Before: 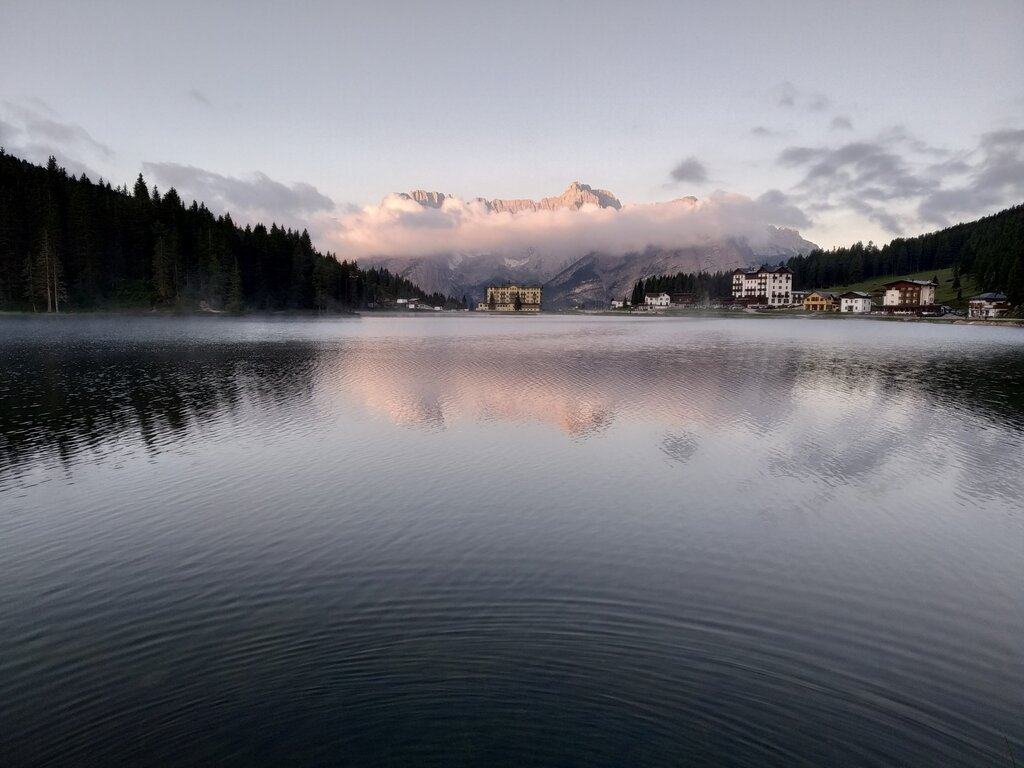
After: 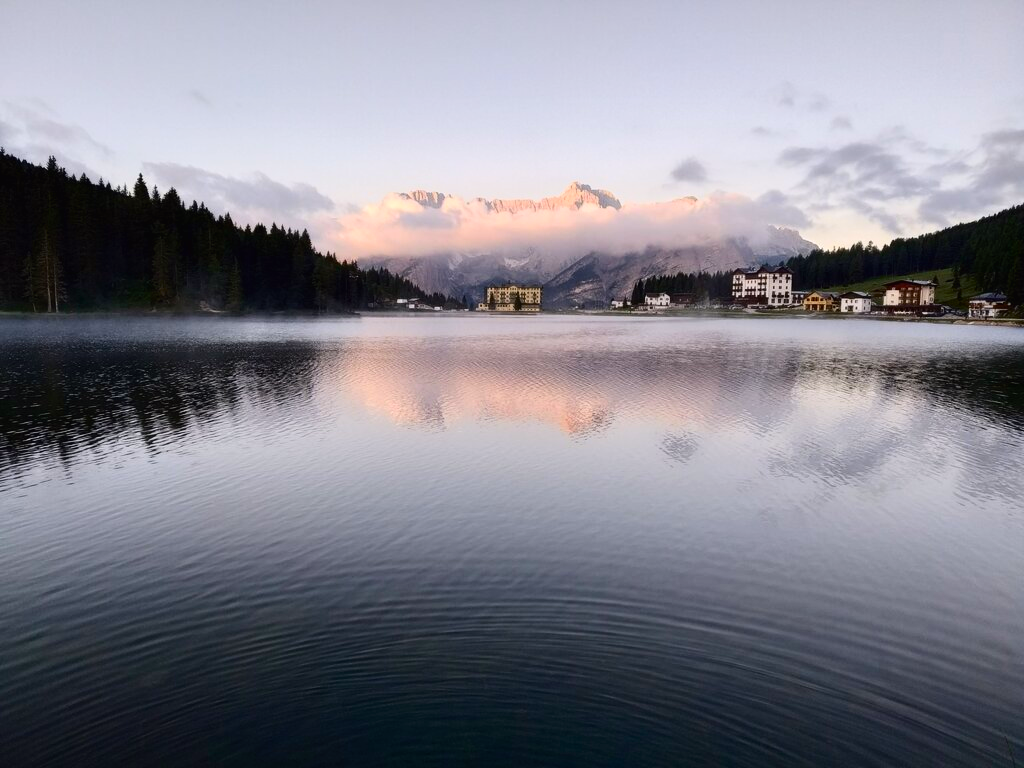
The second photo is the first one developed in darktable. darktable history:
tone curve: curves: ch0 [(0, 0.011) (0.139, 0.106) (0.295, 0.271) (0.499, 0.523) (0.739, 0.782) (0.857, 0.879) (1, 0.967)]; ch1 [(0, 0) (0.291, 0.229) (0.394, 0.365) (0.469, 0.456) (0.495, 0.497) (0.524, 0.53) (0.588, 0.62) (0.725, 0.779) (1, 1)]; ch2 [(0, 0) (0.125, 0.089) (0.35, 0.317) (0.437, 0.42) (0.502, 0.499) (0.537, 0.551) (0.613, 0.636) (1, 1)], color space Lab, independent channels, preserve colors none
exposure: exposure 0.2 EV, compensate highlight preservation false
